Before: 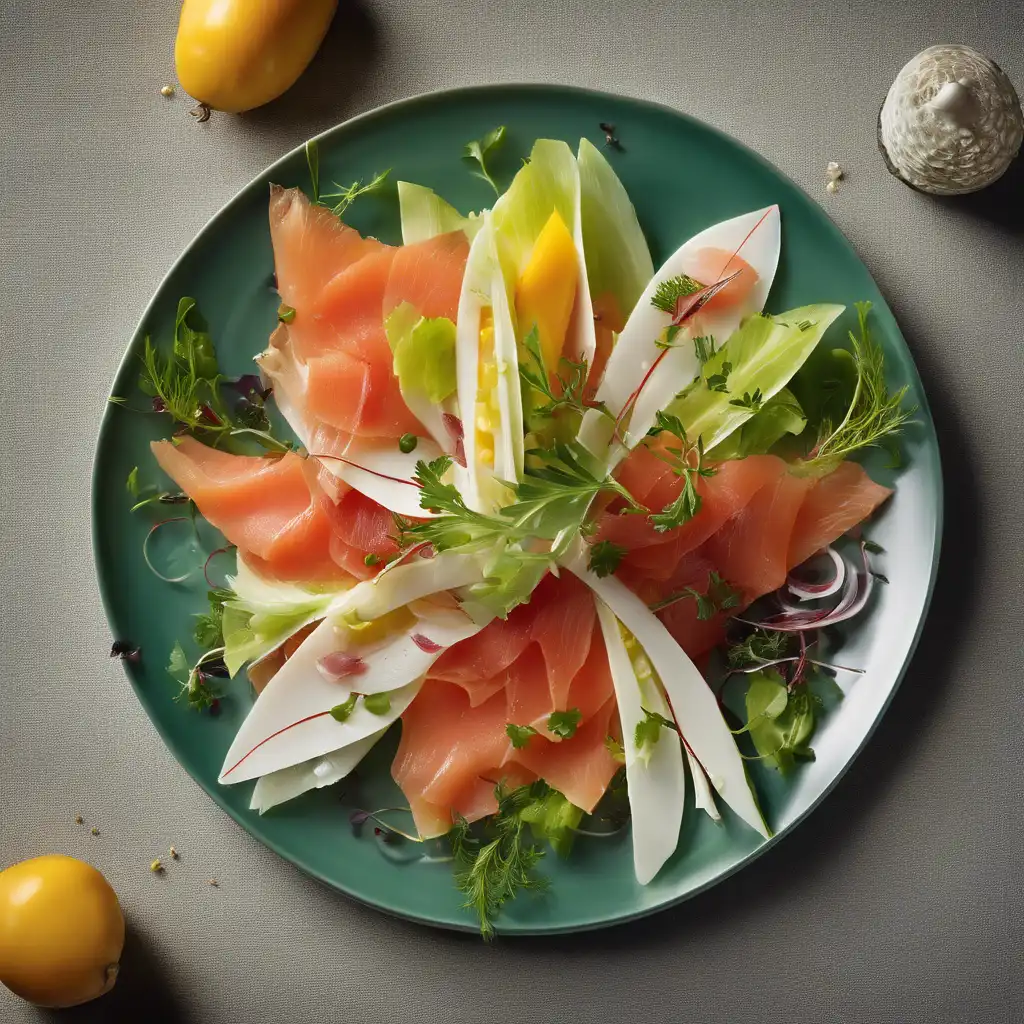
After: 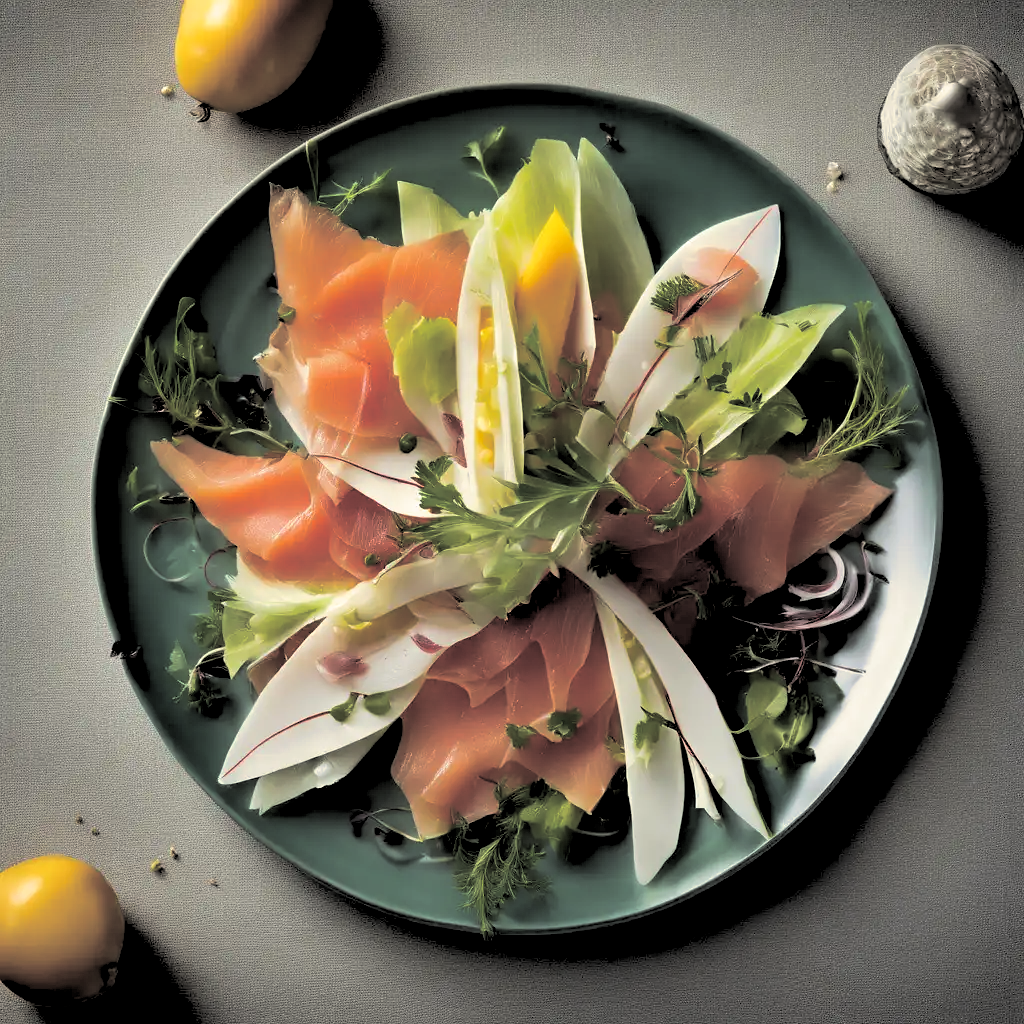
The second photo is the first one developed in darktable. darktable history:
split-toning: shadows › hue 43.2°, shadows › saturation 0, highlights › hue 50.4°, highlights › saturation 1
rgb levels: levels [[0.029, 0.461, 0.922], [0, 0.5, 1], [0, 0.5, 1]]
